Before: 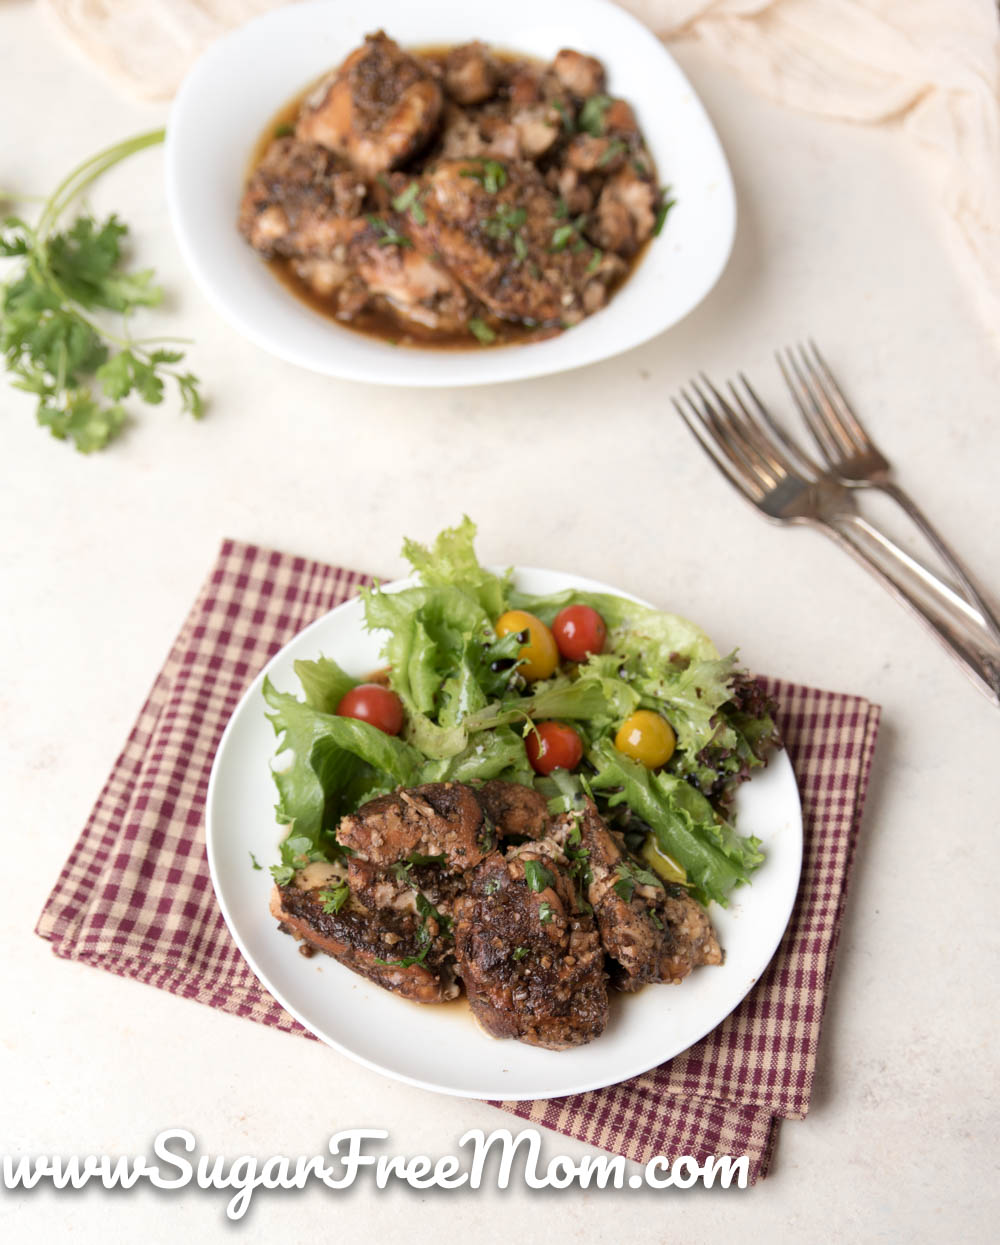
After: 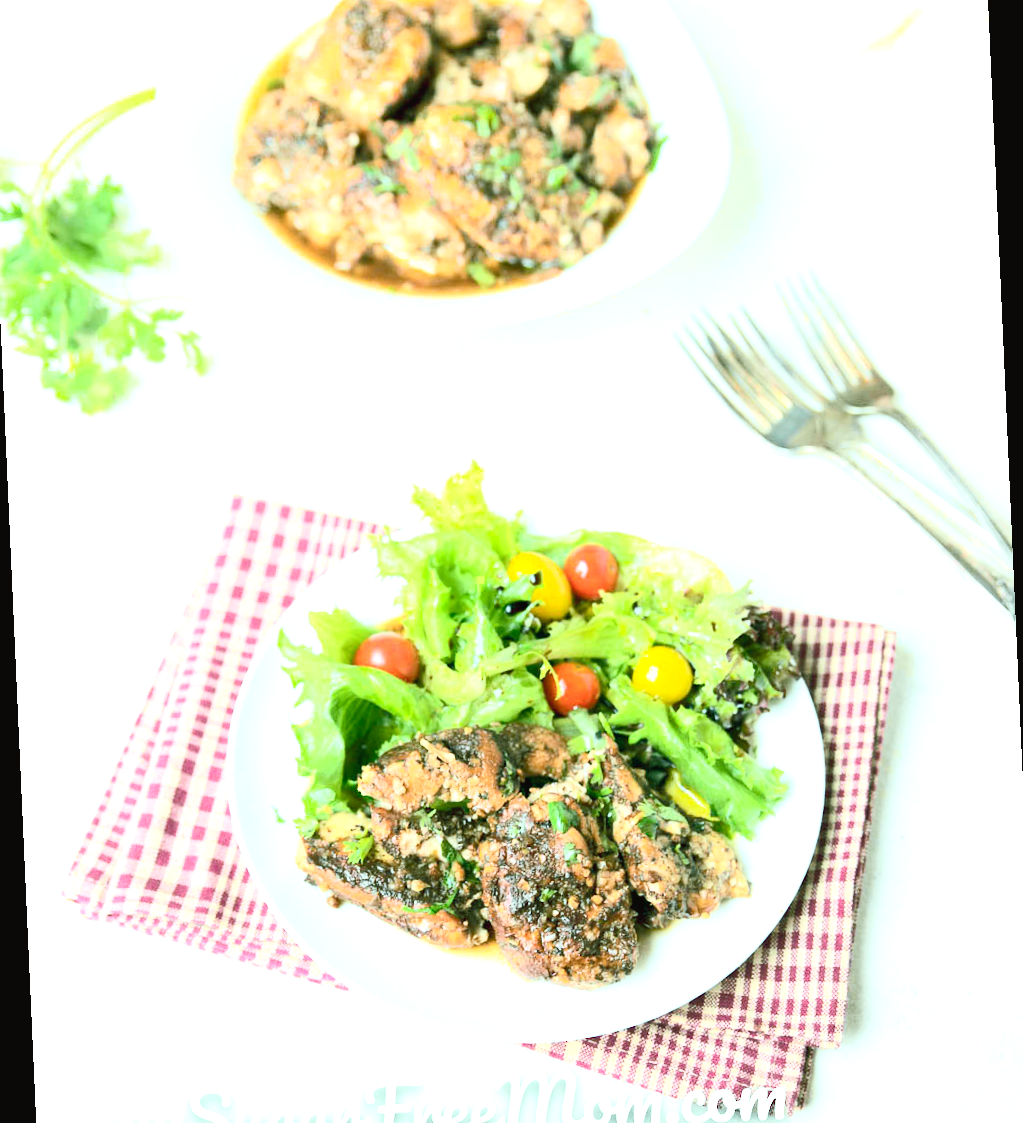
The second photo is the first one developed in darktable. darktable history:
exposure: black level correction 0.001, exposure 1.719 EV, compensate exposure bias true, compensate highlight preservation false
rotate and perspective: rotation -2.56°, automatic cropping off
color balance rgb: shadows lift › chroma 11.71%, shadows lift › hue 133.46°, power › chroma 2.15%, power › hue 166.83°, highlights gain › chroma 4%, highlights gain › hue 200.2°, perceptual saturation grading › global saturation 18.05%
tone curve: curves: ch0 [(0, 0.026) (0.172, 0.194) (0.398, 0.437) (0.469, 0.544) (0.612, 0.741) (0.845, 0.926) (1, 0.968)]; ch1 [(0, 0) (0.437, 0.453) (0.472, 0.467) (0.502, 0.502) (0.531, 0.546) (0.574, 0.583) (0.617, 0.64) (0.699, 0.749) (0.859, 0.919) (1, 1)]; ch2 [(0, 0) (0.33, 0.301) (0.421, 0.443) (0.476, 0.502) (0.511, 0.504) (0.553, 0.553) (0.595, 0.586) (0.664, 0.664) (1, 1)], color space Lab, independent channels, preserve colors none
crop: left 1.507%, top 6.147%, right 1.379%, bottom 6.637%
